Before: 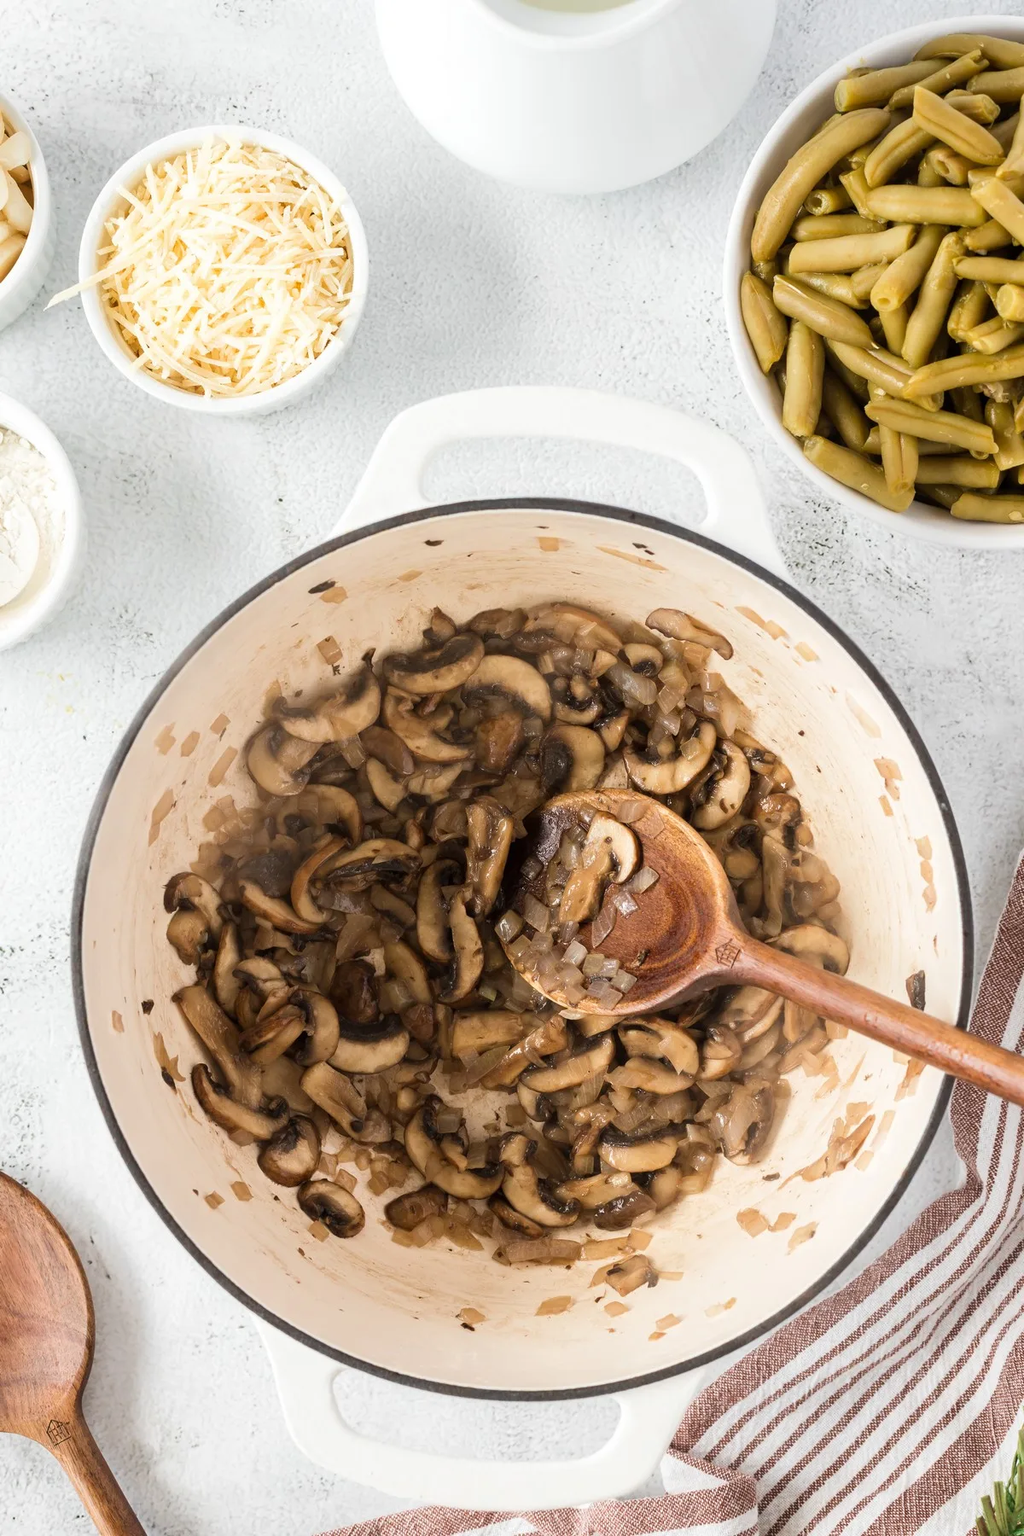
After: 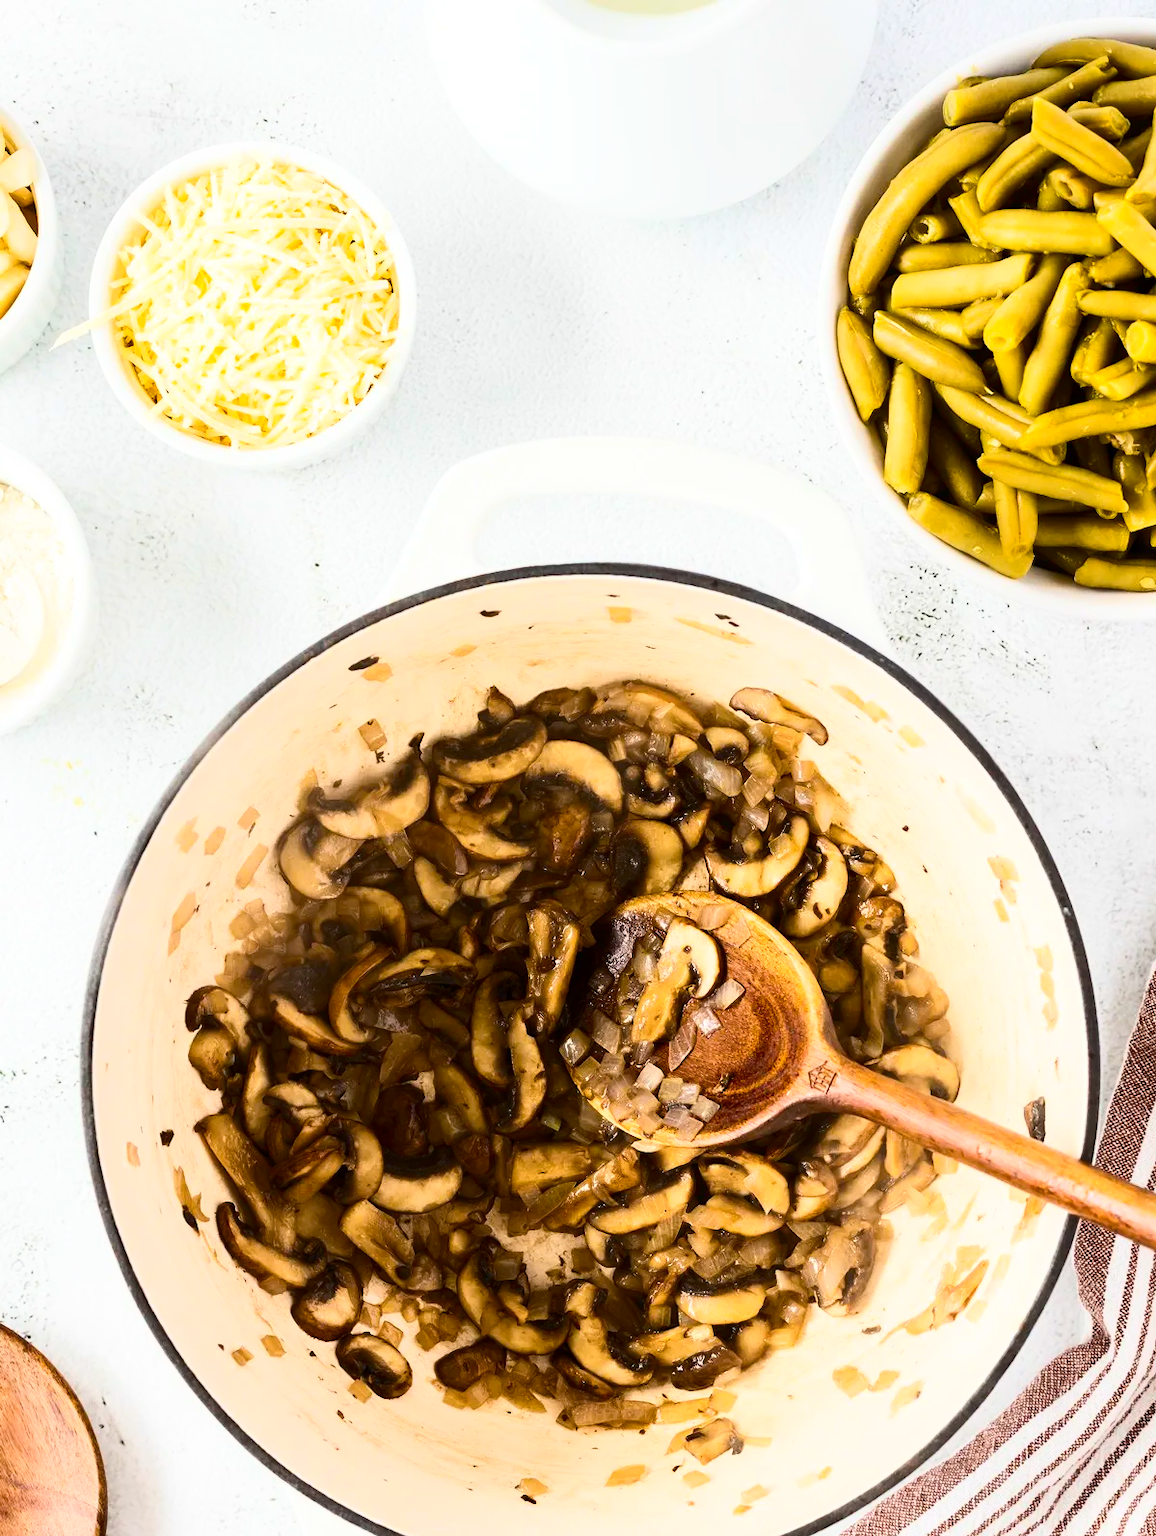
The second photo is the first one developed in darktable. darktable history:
contrast brightness saturation: contrast 0.39, brightness 0.1
color balance rgb: linear chroma grading › global chroma 15%, perceptual saturation grading › global saturation 30%
crop and rotate: top 0%, bottom 11.49%
